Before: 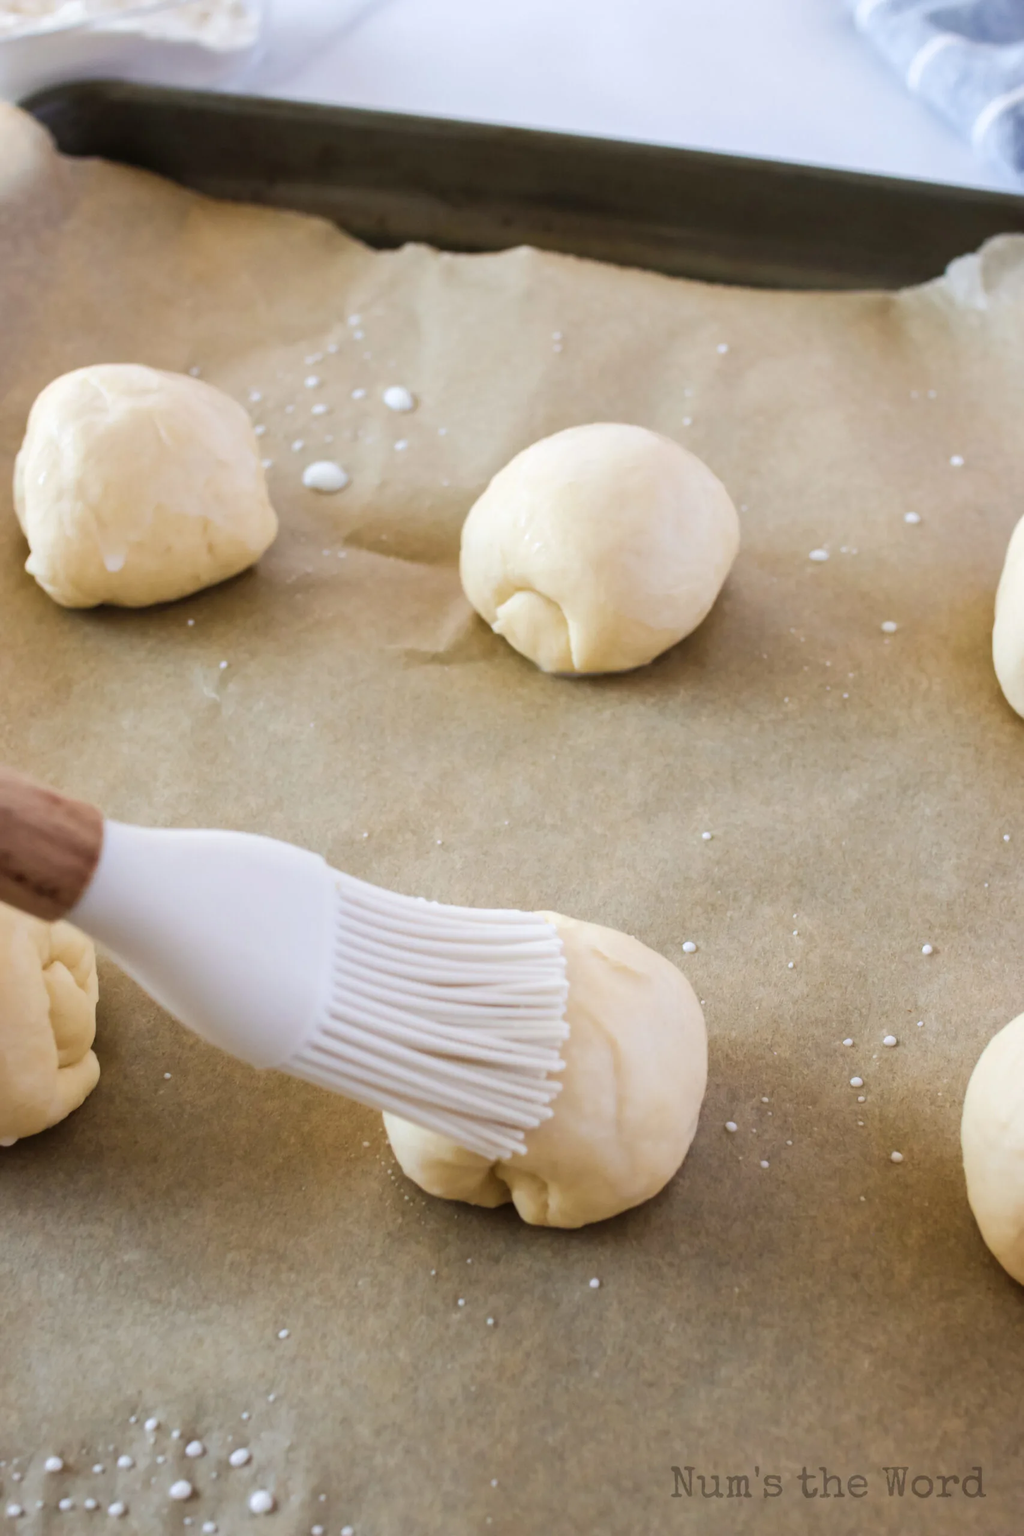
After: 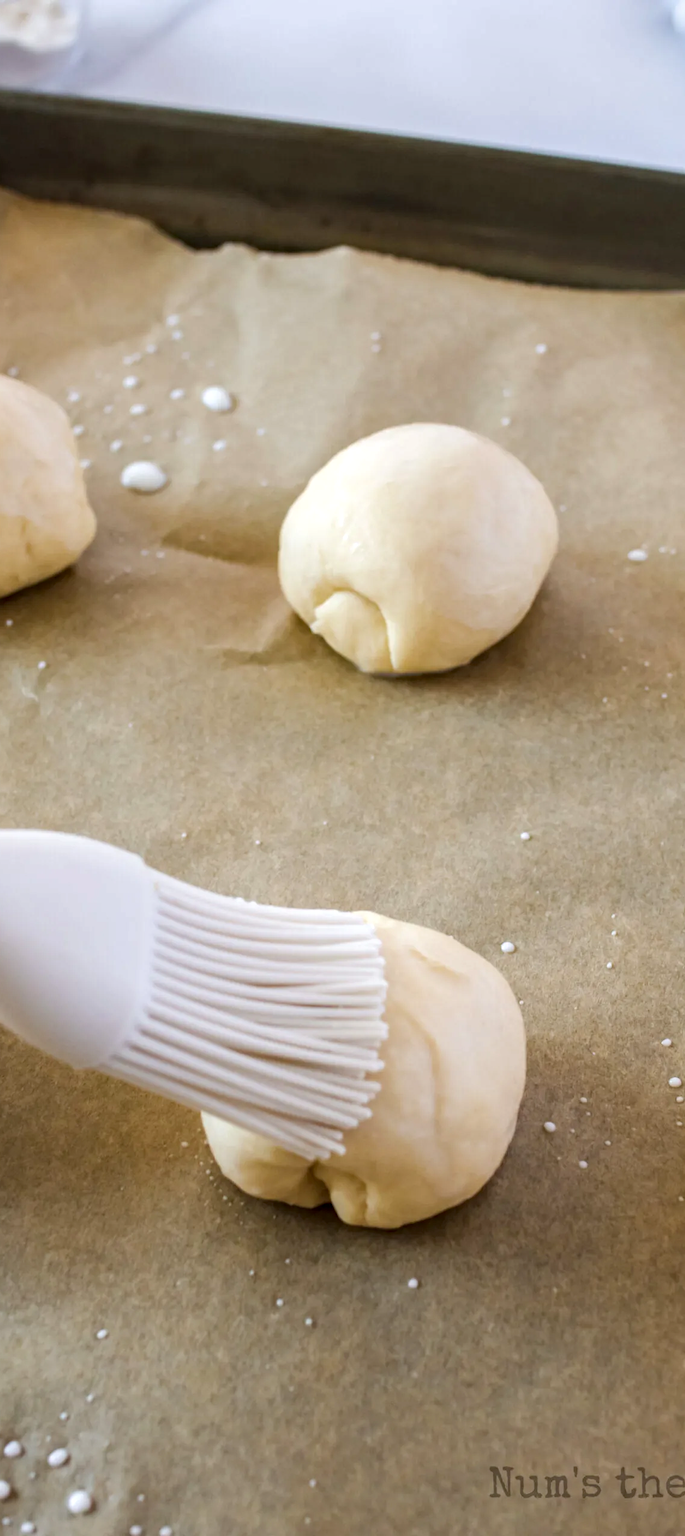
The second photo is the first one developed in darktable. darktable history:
crop and rotate: left 17.788%, right 15.291%
local contrast: on, module defaults
haze removal: compatibility mode true, adaptive false
